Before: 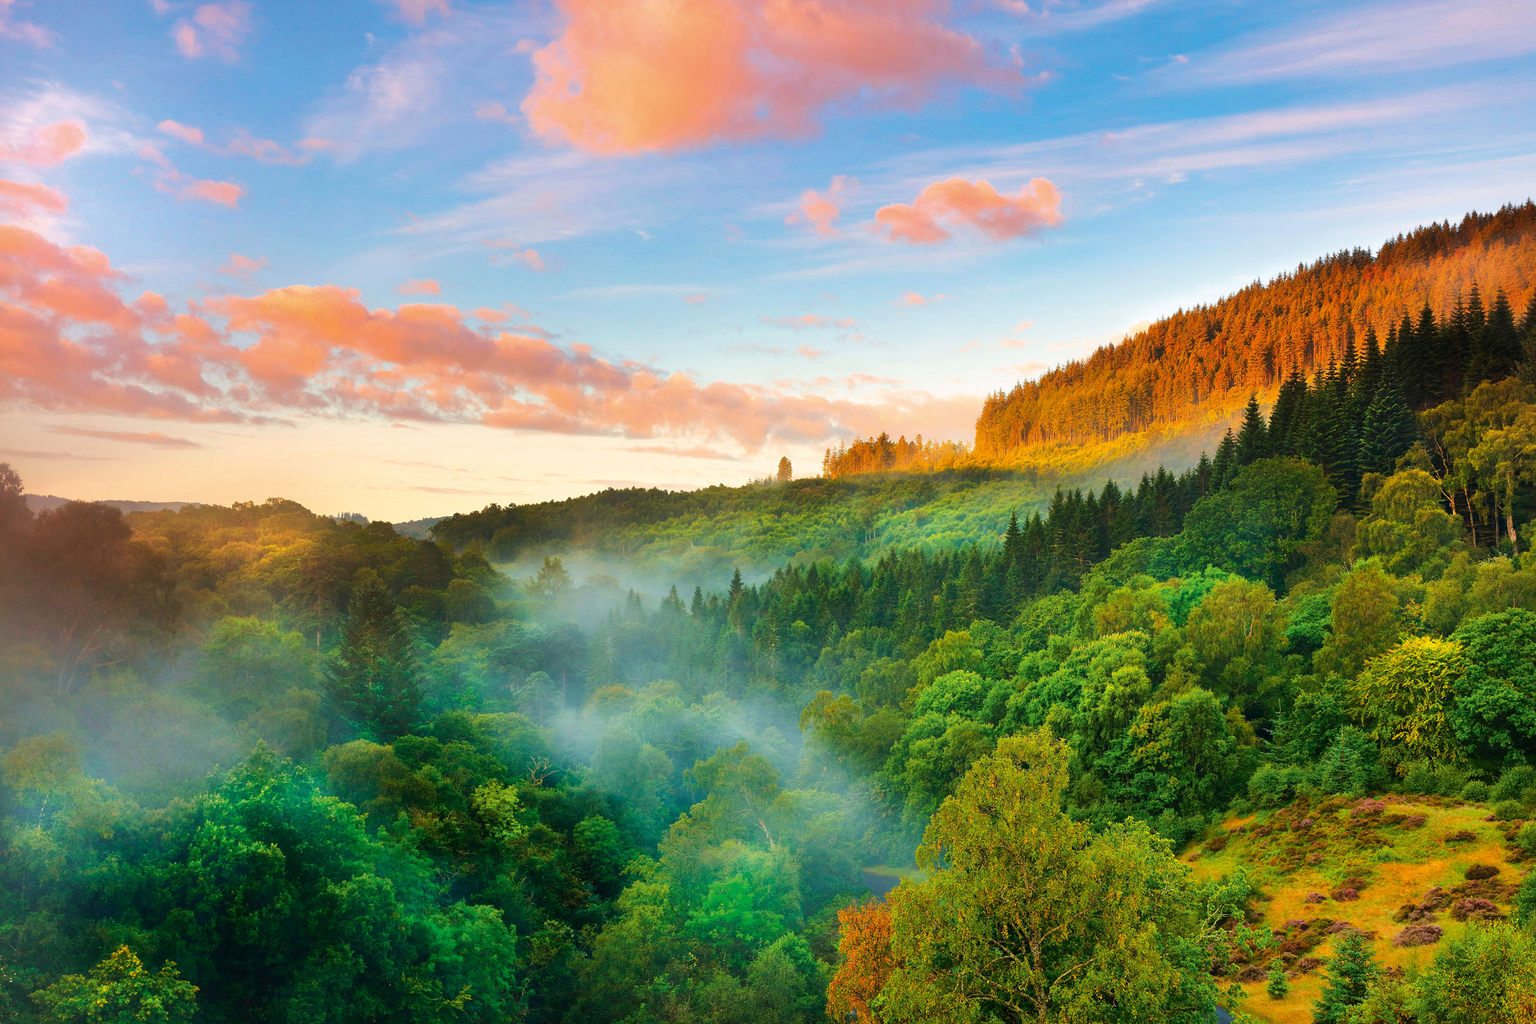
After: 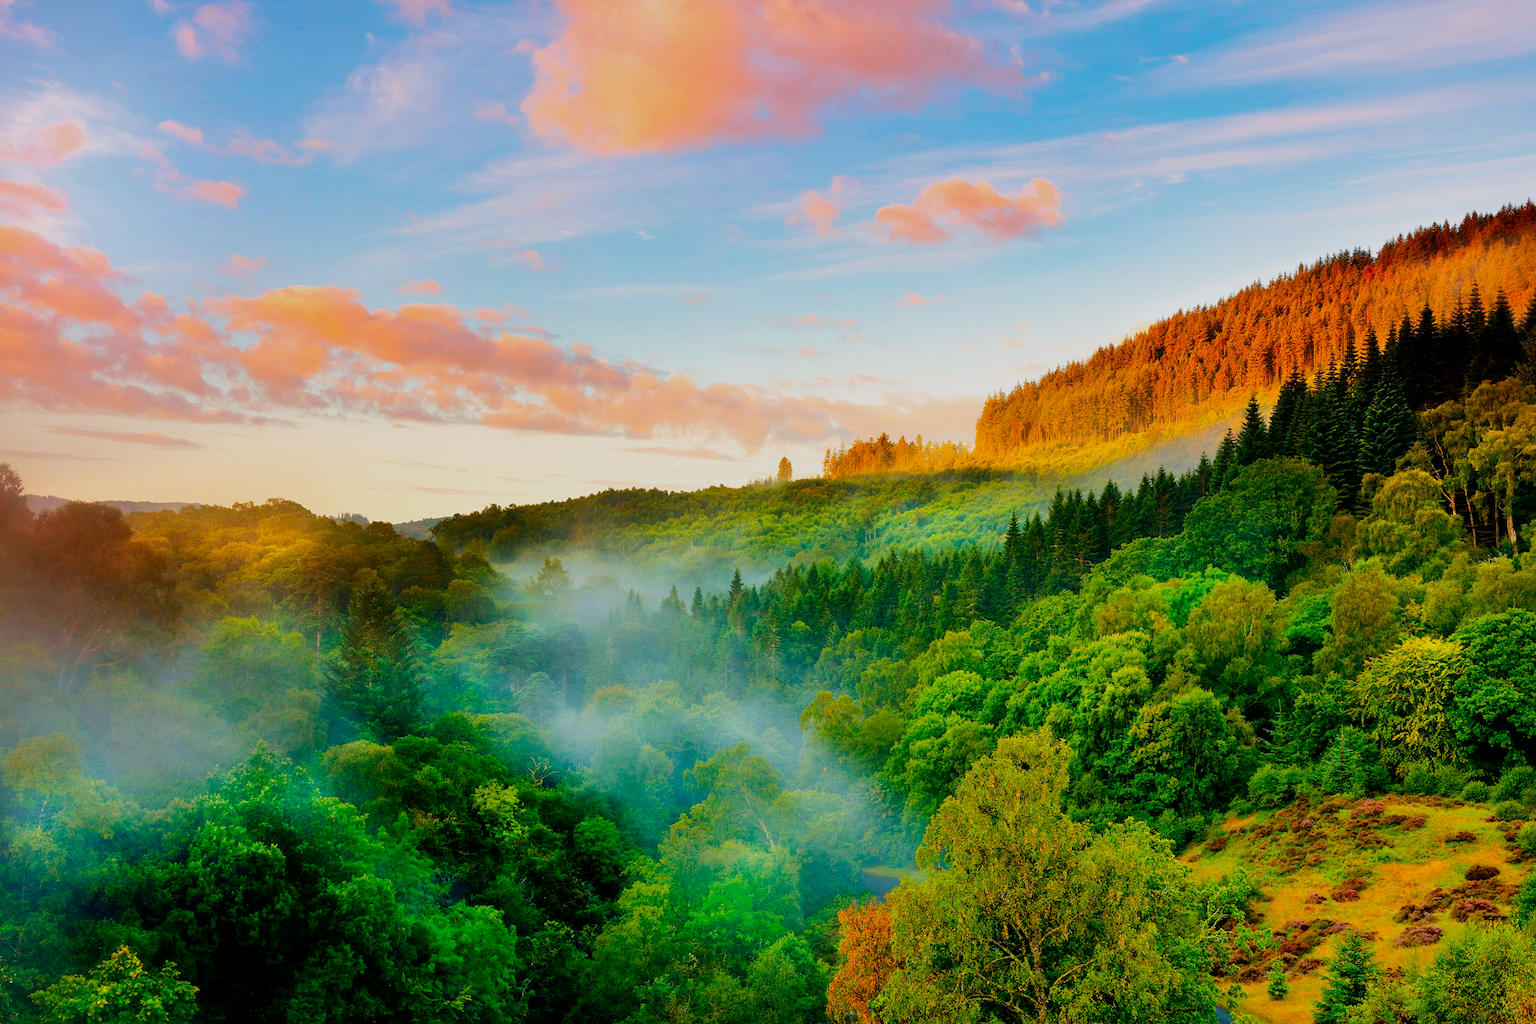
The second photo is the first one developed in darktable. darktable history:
filmic rgb: black relative exposure -7.61 EV, white relative exposure 4.61 EV, target black luminance 0%, hardness 3.53, latitude 50.45%, contrast 1.03, highlights saturation mix 9.79%, shadows ↔ highlights balance -0.197%, preserve chrominance no, color science v5 (2021)
